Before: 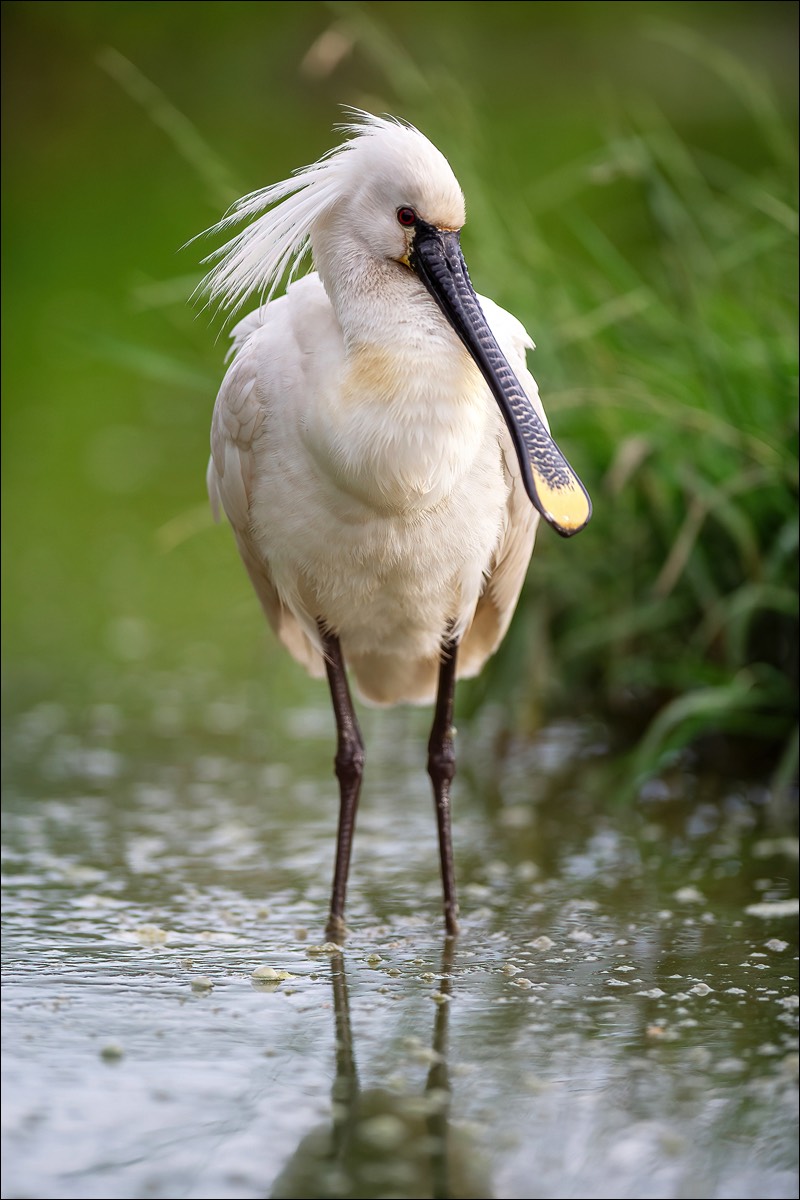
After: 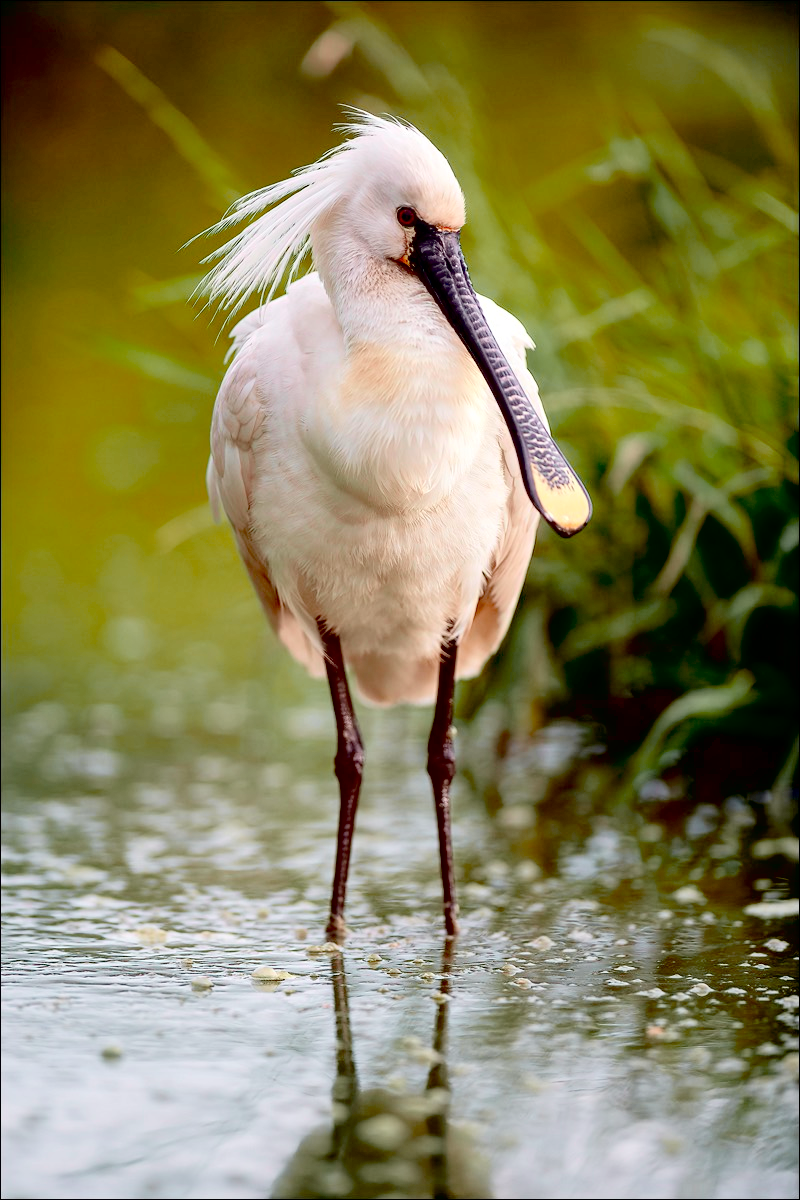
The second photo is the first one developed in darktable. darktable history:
tone curve: curves: ch0 [(0.003, 0) (0.066, 0.023) (0.149, 0.094) (0.264, 0.238) (0.395, 0.421) (0.517, 0.56) (0.688, 0.743) (0.813, 0.846) (1, 1)]; ch1 [(0, 0) (0.164, 0.115) (0.337, 0.332) (0.39, 0.398) (0.464, 0.461) (0.501, 0.5) (0.521, 0.535) (0.571, 0.588) (0.652, 0.681) (0.733, 0.749) (0.811, 0.796) (1, 1)]; ch2 [(0, 0) (0.337, 0.382) (0.464, 0.476) (0.501, 0.502) (0.527, 0.54) (0.556, 0.567) (0.6, 0.59) (0.687, 0.675) (1, 1)], color space Lab, independent channels, preserve colors none
exposure: black level correction 0.047, exposure 0.013 EV, compensate highlight preservation false
color zones: curves: ch1 [(0.309, 0.524) (0.41, 0.329) (0.508, 0.509)]; ch2 [(0.25, 0.457) (0.75, 0.5)]
